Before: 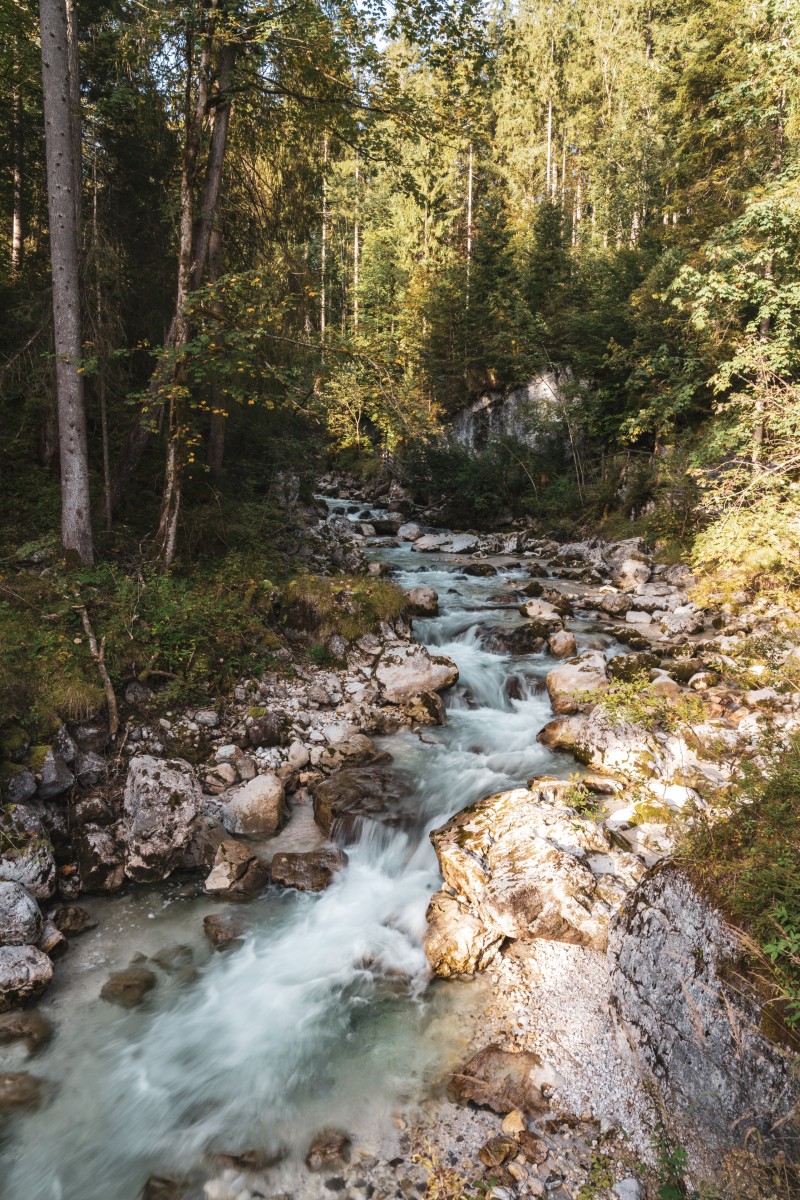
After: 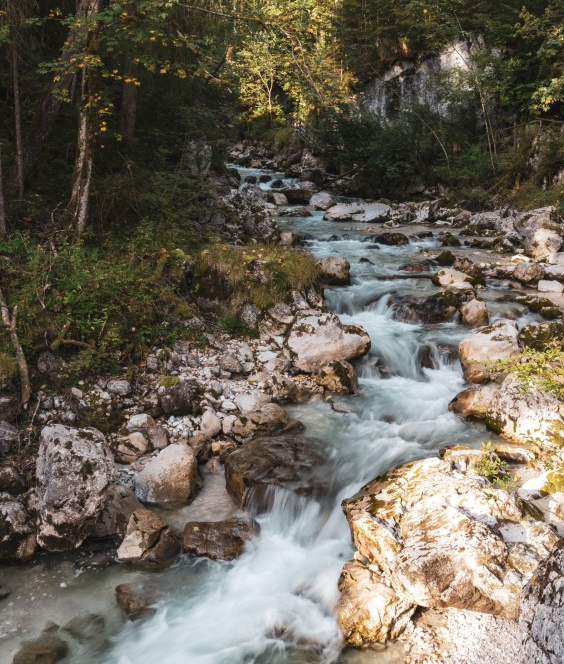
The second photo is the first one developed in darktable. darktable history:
crop: left 11.123%, top 27.61%, right 18.3%, bottom 17.034%
